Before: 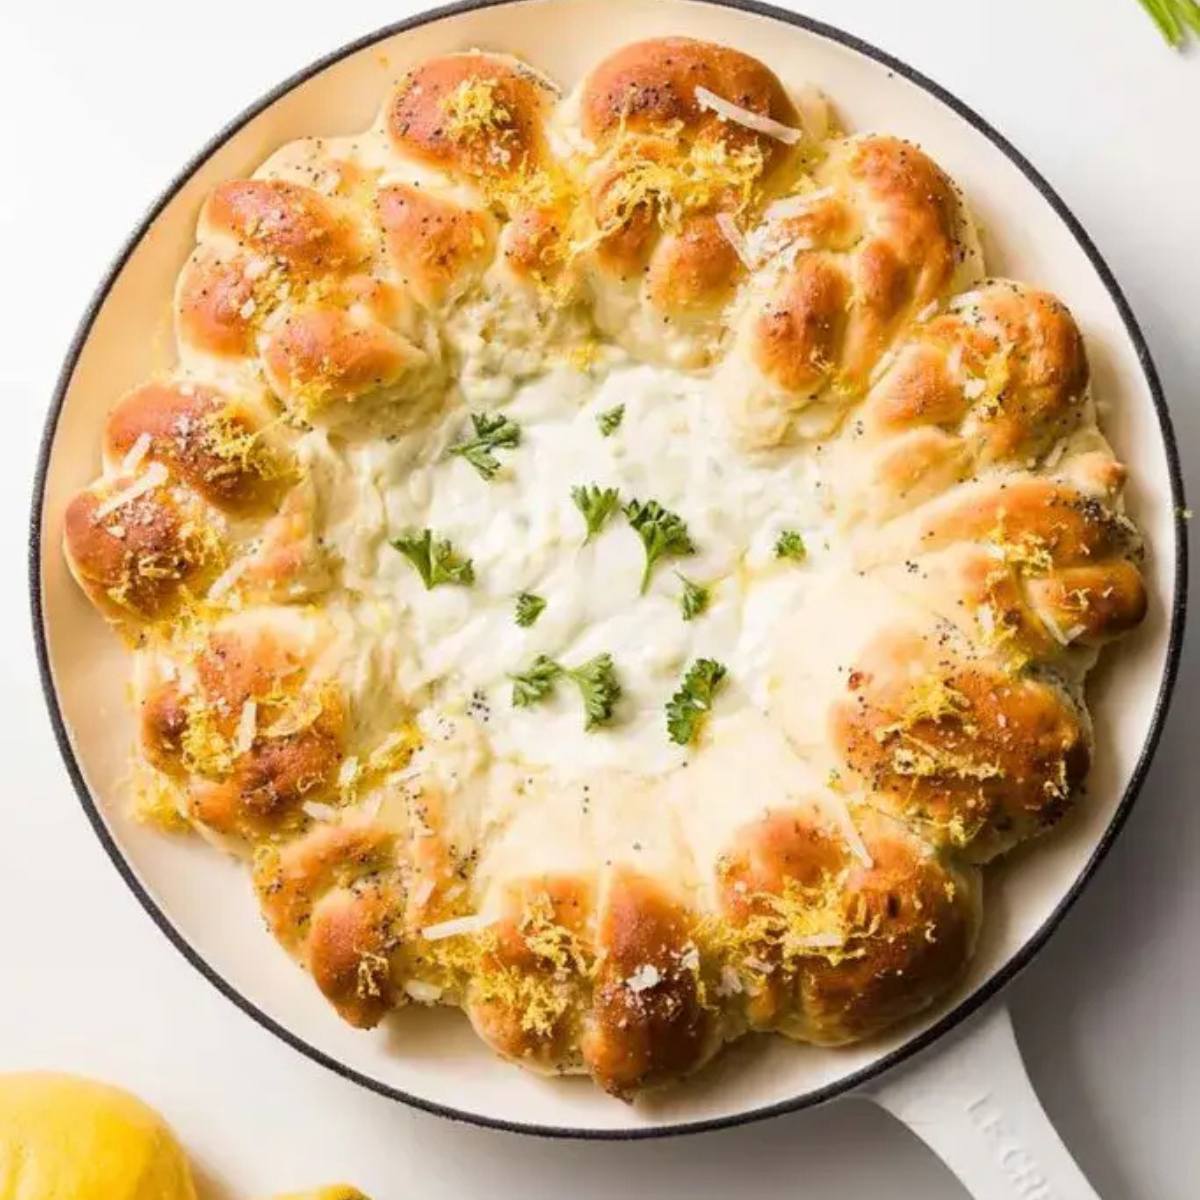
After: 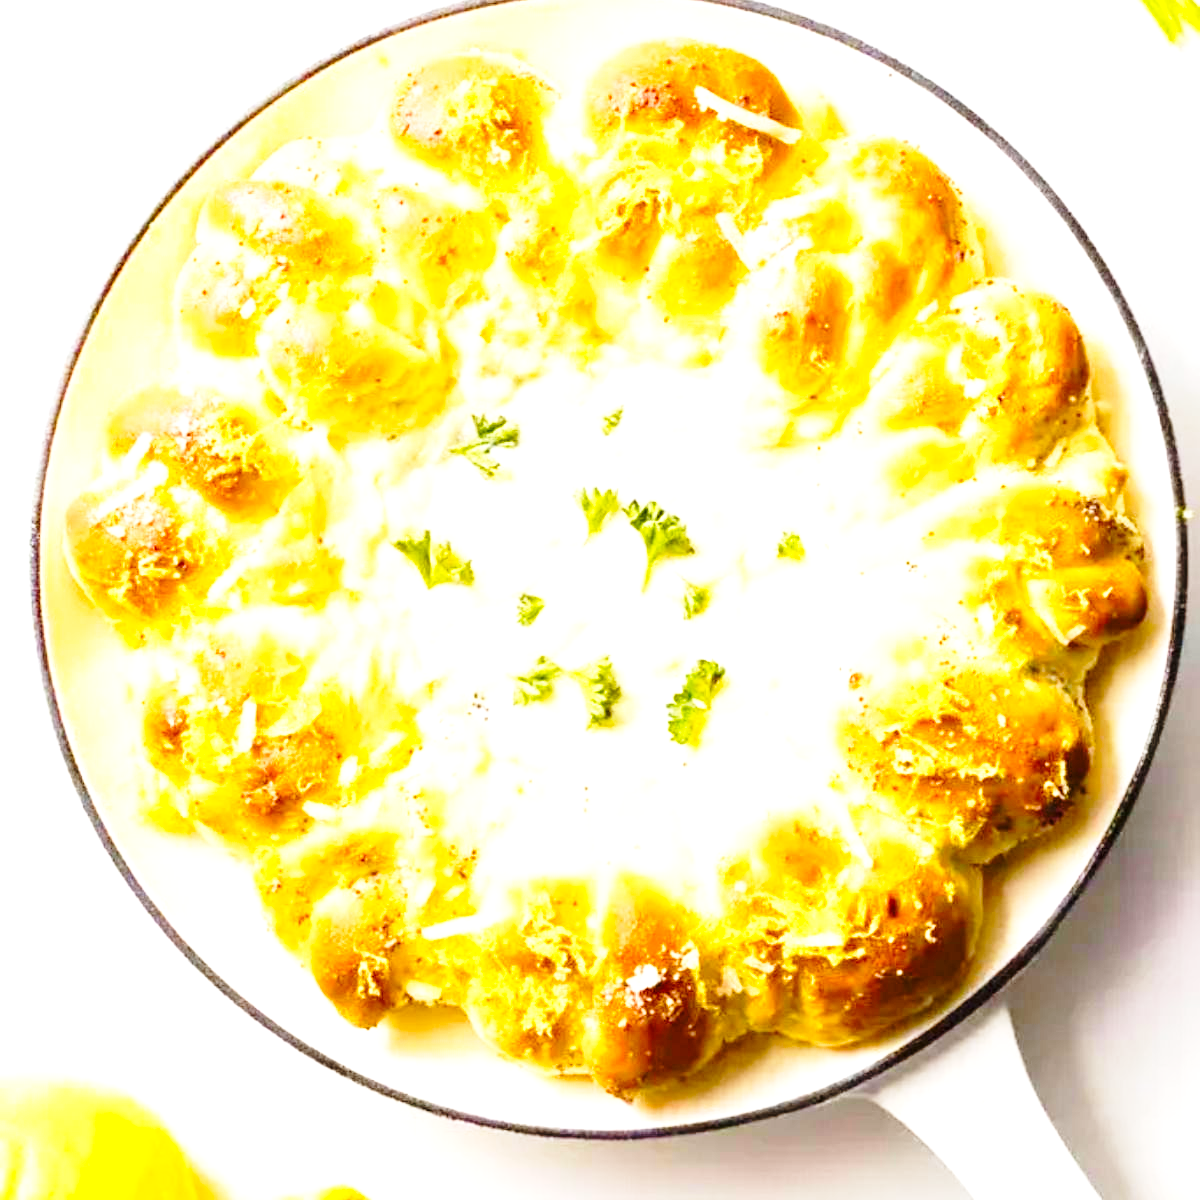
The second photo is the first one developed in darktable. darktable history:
color balance rgb: perceptual saturation grading › global saturation 20%, global vibrance 20%
base curve: curves: ch0 [(0, 0) (0.028, 0.03) (0.121, 0.232) (0.46, 0.748) (0.859, 0.968) (1, 1)], preserve colors none
exposure: black level correction 0, exposure 1.198 EV, compensate exposure bias true, compensate highlight preservation false
